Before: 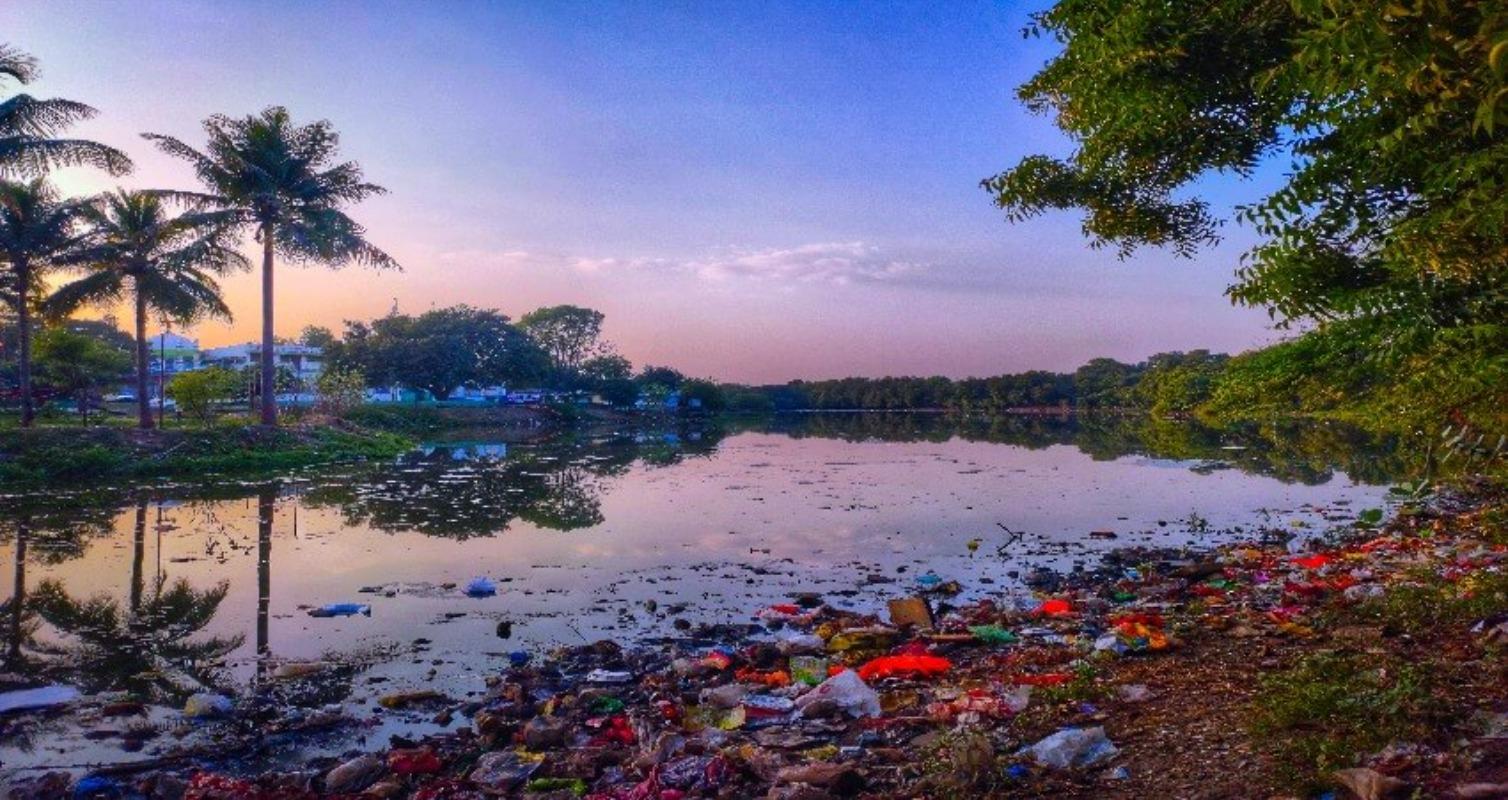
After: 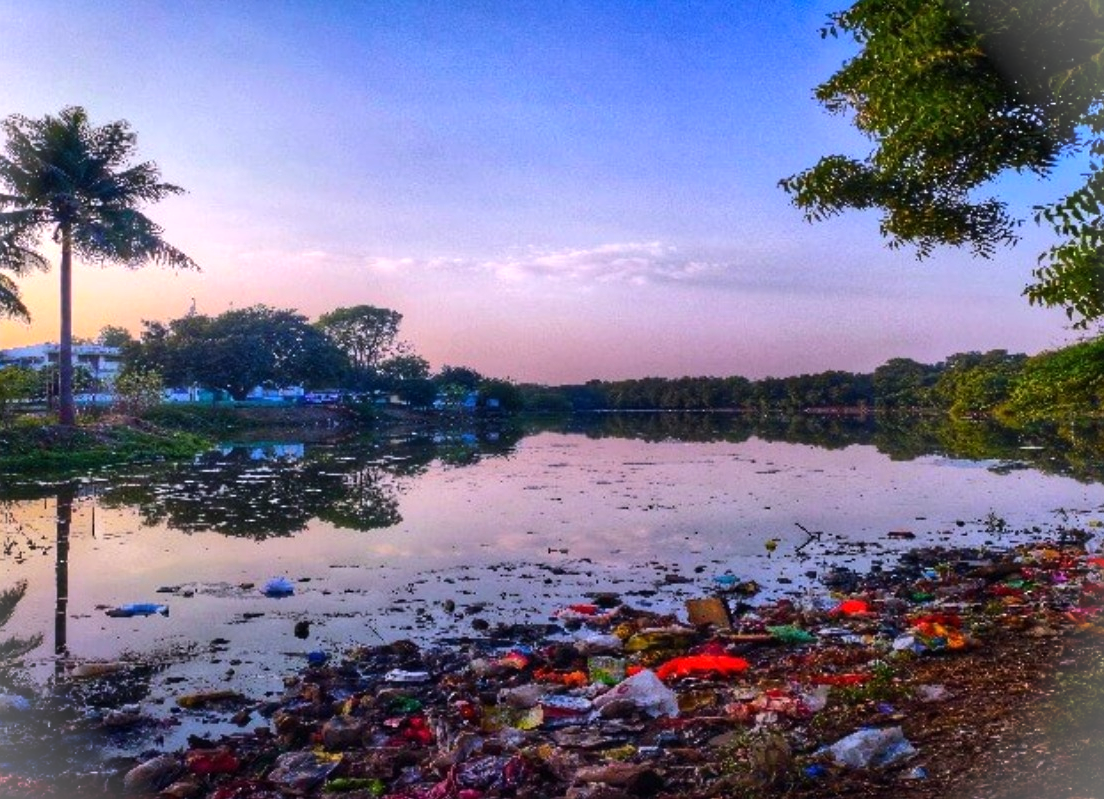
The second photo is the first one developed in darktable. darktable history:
tone equalizer: -8 EV -0.417 EV, -7 EV -0.389 EV, -6 EV -0.333 EV, -5 EV -0.222 EV, -3 EV 0.222 EV, -2 EV 0.333 EV, -1 EV 0.389 EV, +0 EV 0.417 EV, edges refinement/feathering 500, mask exposure compensation -1.57 EV, preserve details no
crop: left 13.443%, right 13.31%
vignetting: fall-off start 100%, brightness 0.3, saturation 0
